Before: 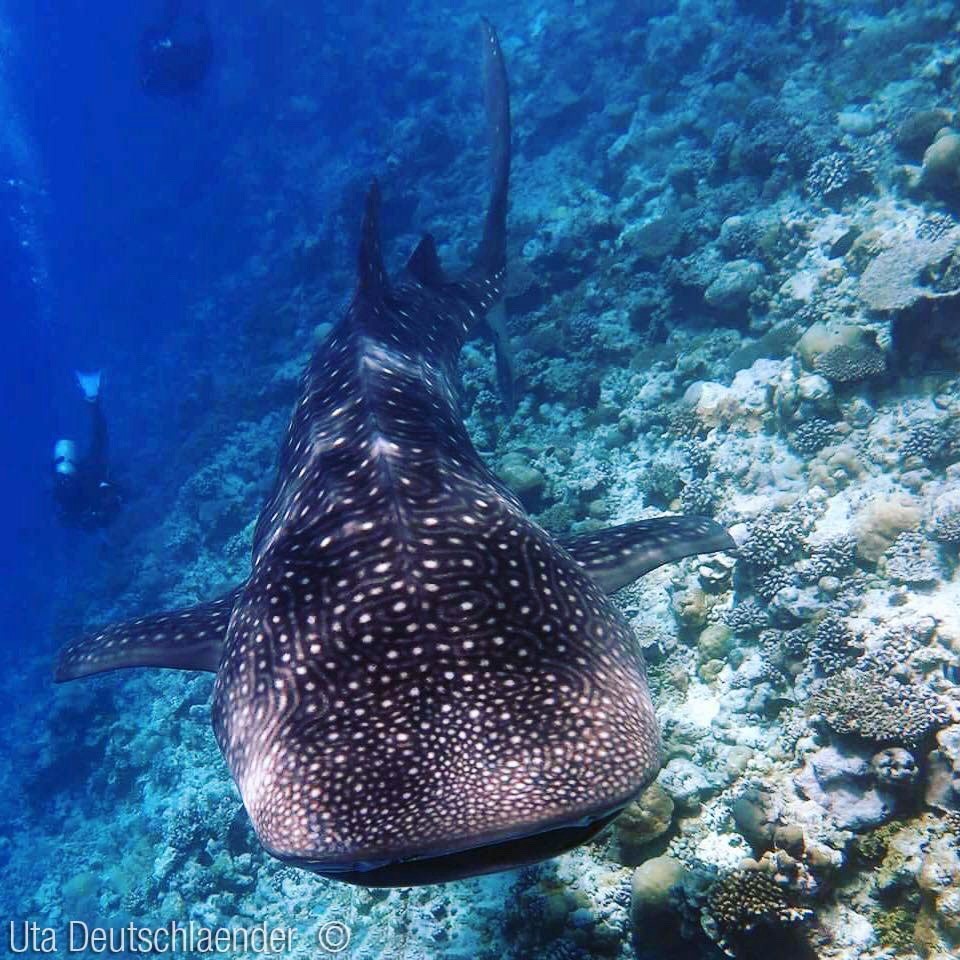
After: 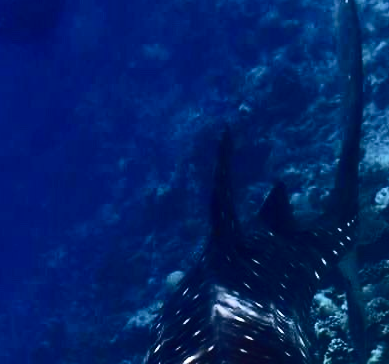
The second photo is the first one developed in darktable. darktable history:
crop: left 15.452%, top 5.459%, right 43.956%, bottom 56.62%
white balance: emerald 1
bloom: on, module defaults
contrast brightness saturation: contrast 0.5, saturation -0.1
